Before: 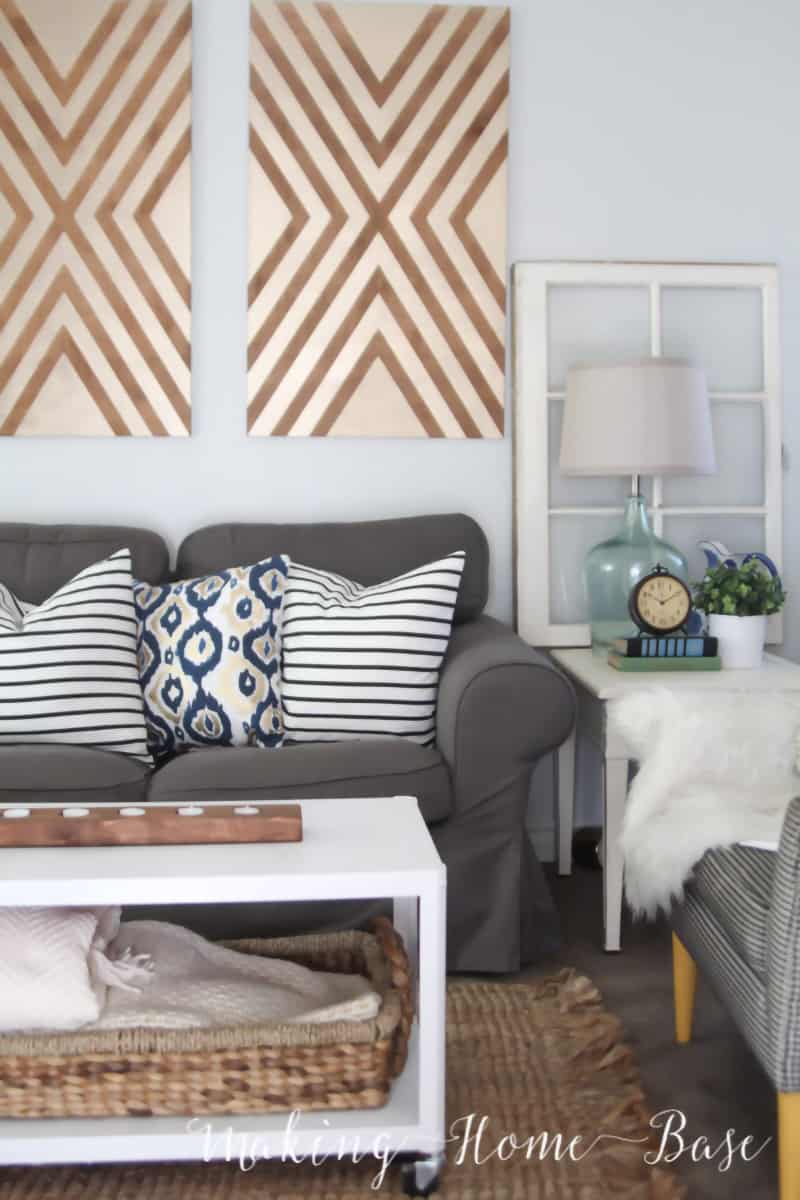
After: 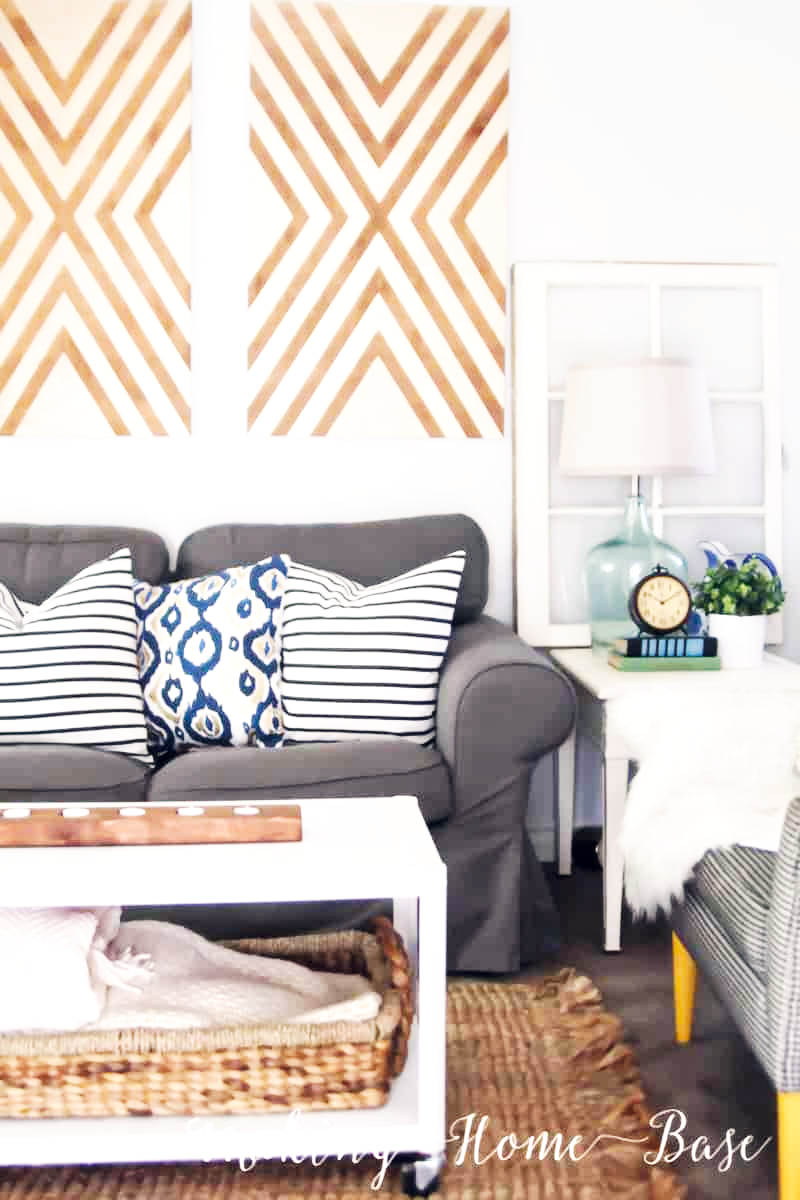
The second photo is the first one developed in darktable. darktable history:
base curve: curves: ch0 [(0, 0) (0.007, 0.004) (0.027, 0.03) (0.046, 0.07) (0.207, 0.54) (0.442, 0.872) (0.673, 0.972) (1, 1)], preserve colors none
local contrast: highlights 100%, shadows 100%, detail 120%, midtone range 0.2
color balance rgb: shadows lift › hue 87.51°, highlights gain › chroma 1.62%, highlights gain › hue 55.1°, global offset › chroma 0.06%, global offset › hue 253.66°, linear chroma grading › global chroma 0.5%, perceptual saturation grading › global saturation 9.6%
